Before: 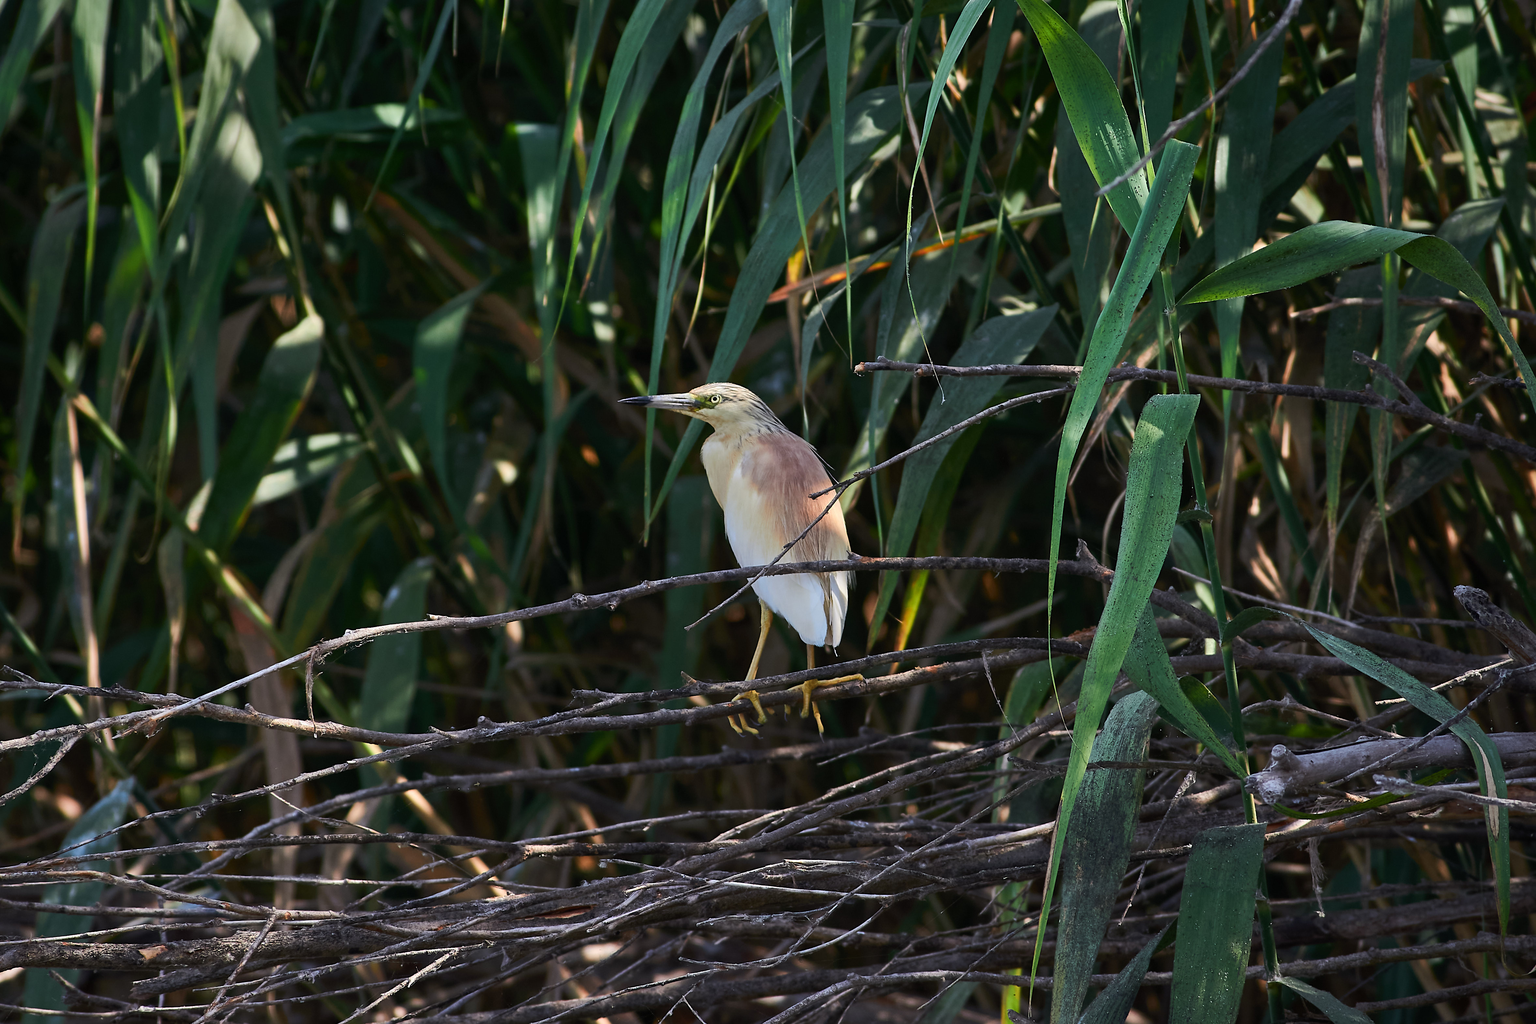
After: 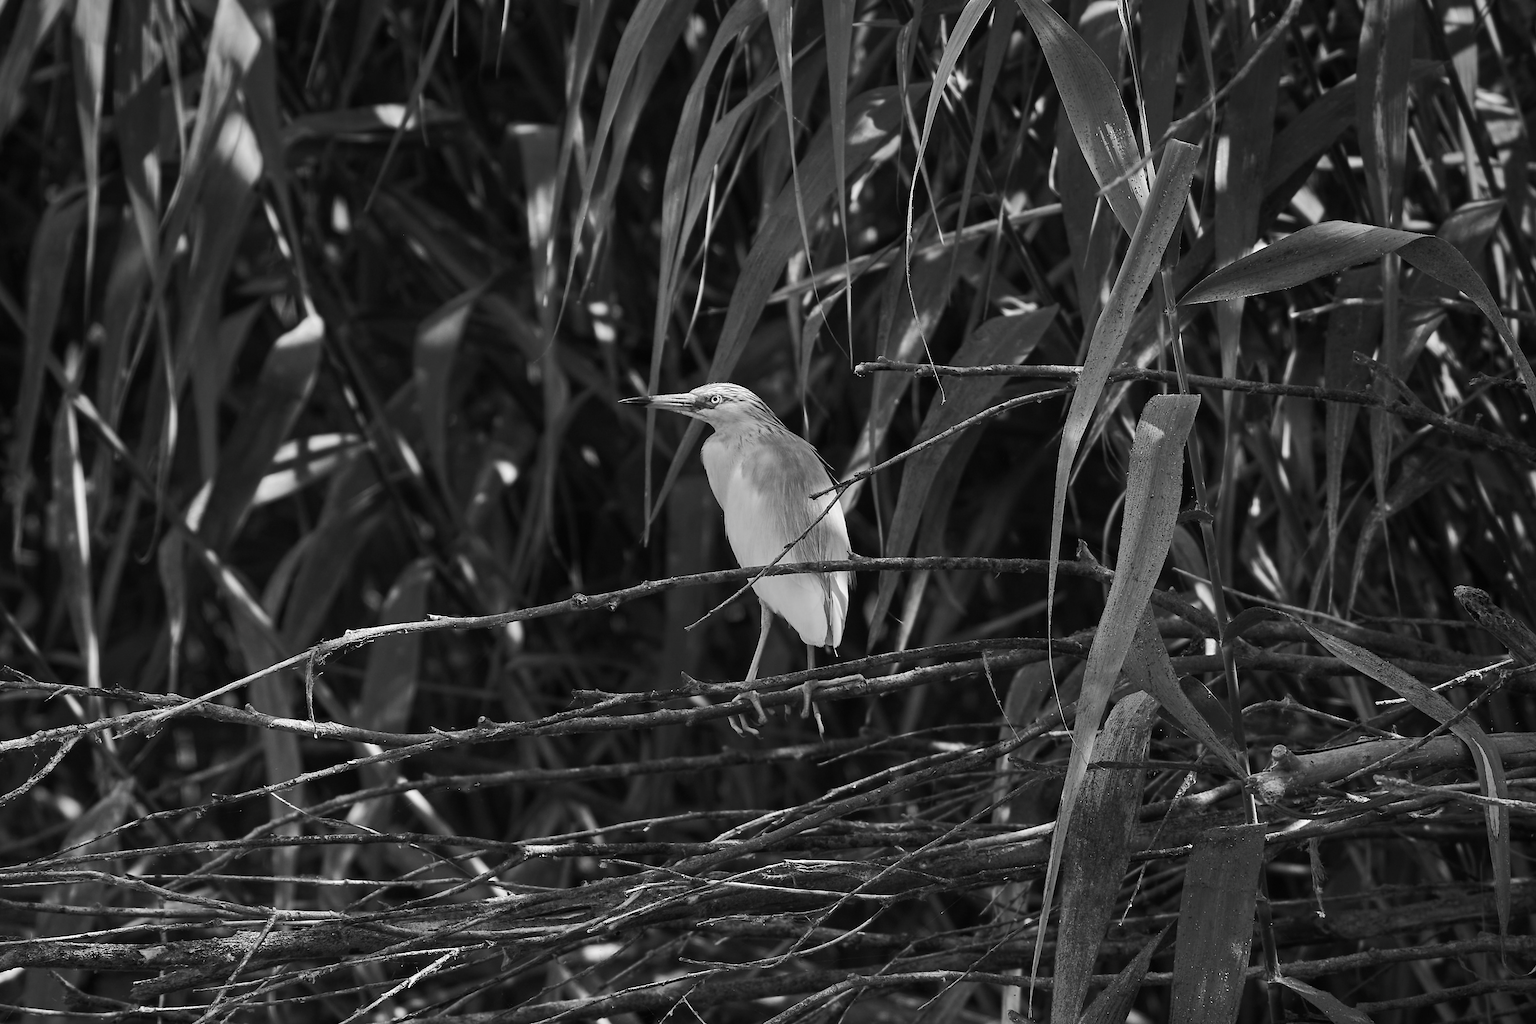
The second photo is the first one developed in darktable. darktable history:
contrast brightness saturation: saturation -0.987
